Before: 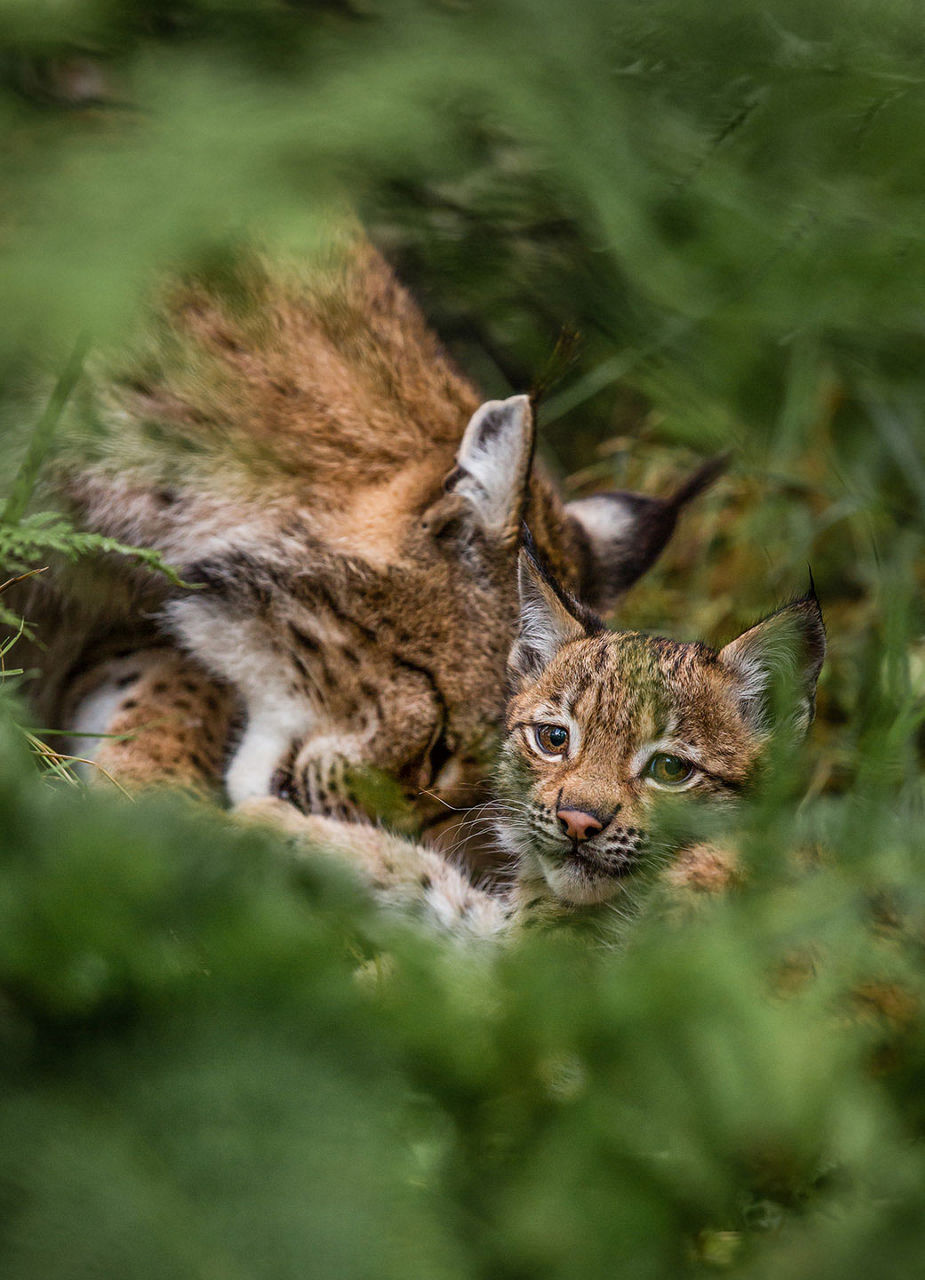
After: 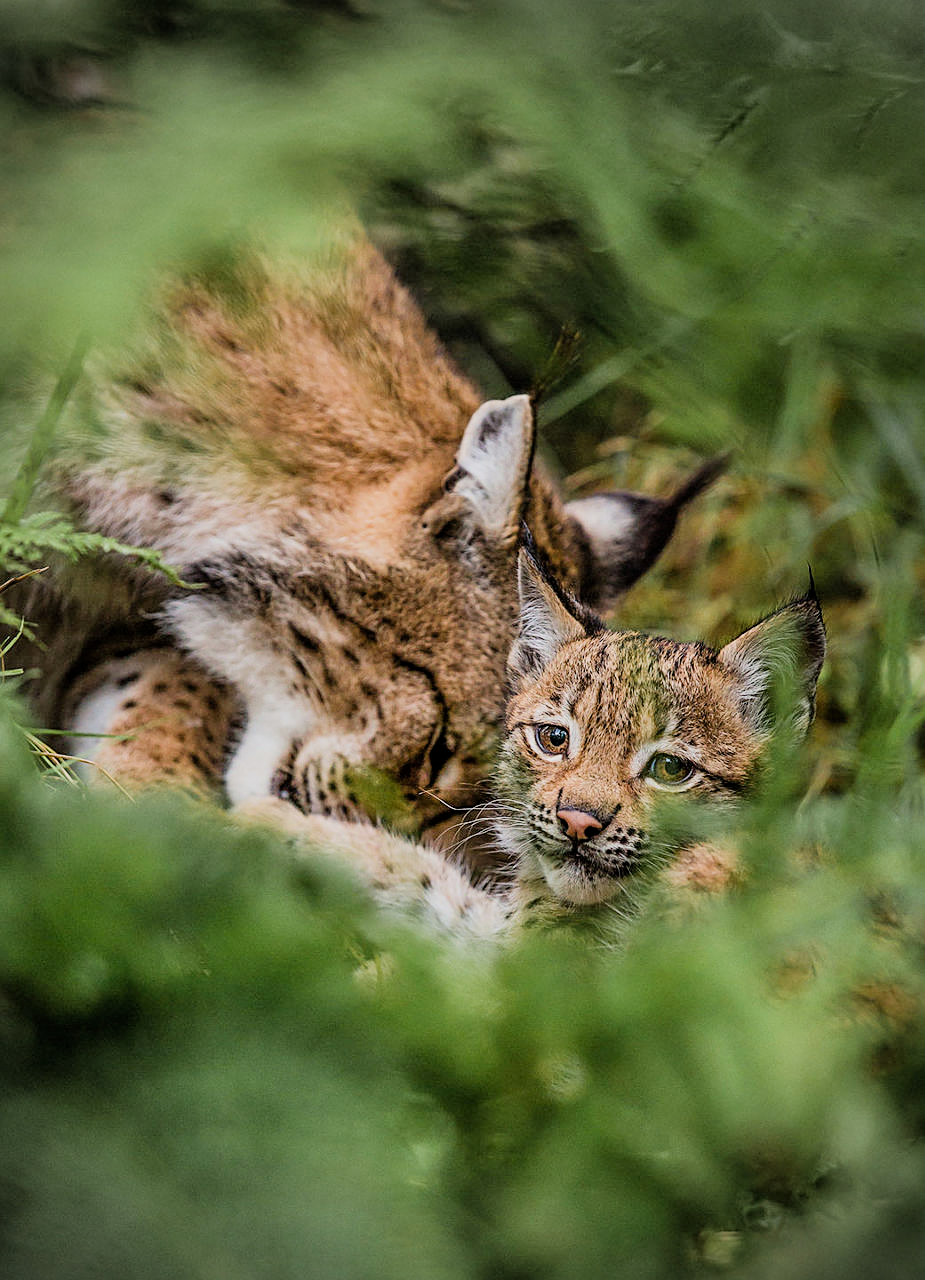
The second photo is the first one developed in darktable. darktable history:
vignetting: unbound false
exposure: black level correction 0, exposure 0.7 EV, compensate exposure bias true, compensate highlight preservation false
sharpen: on, module defaults
filmic rgb: black relative exposure -7.32 EV, white relative exposure 5.09 EV, hardness 3.2
